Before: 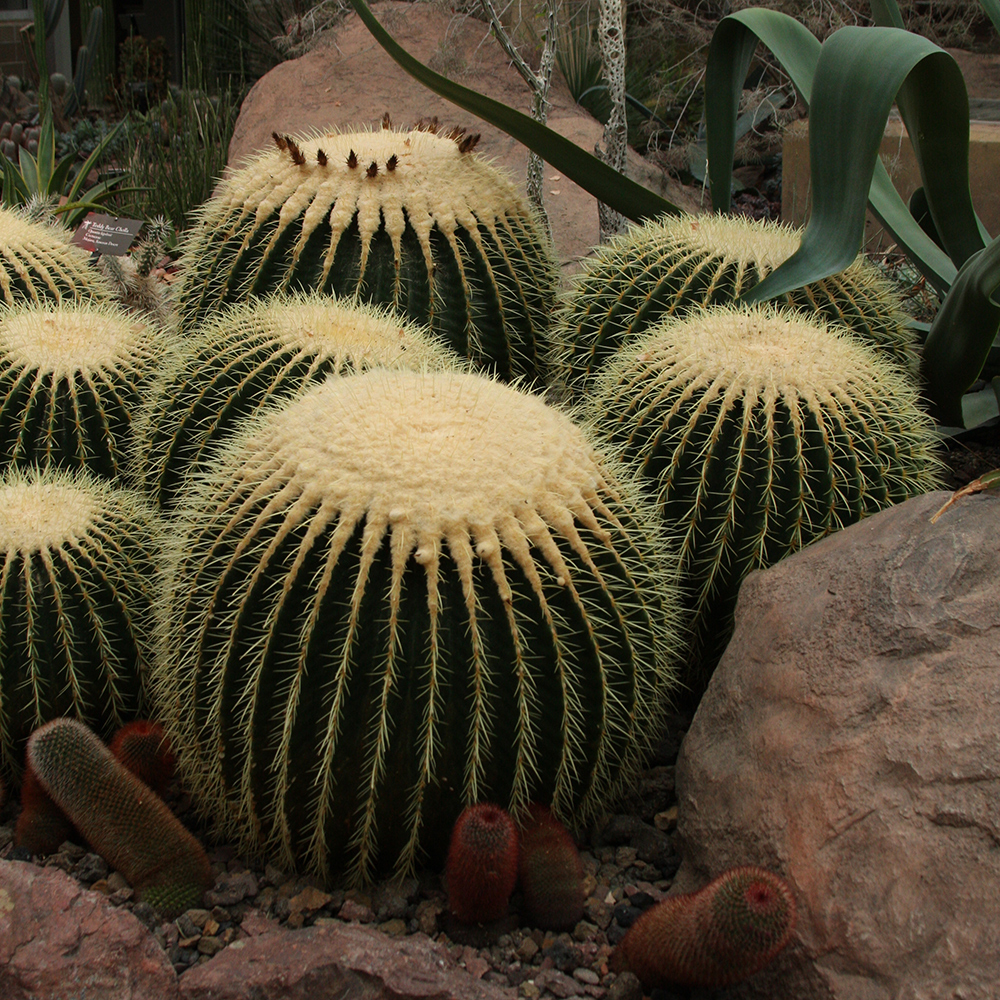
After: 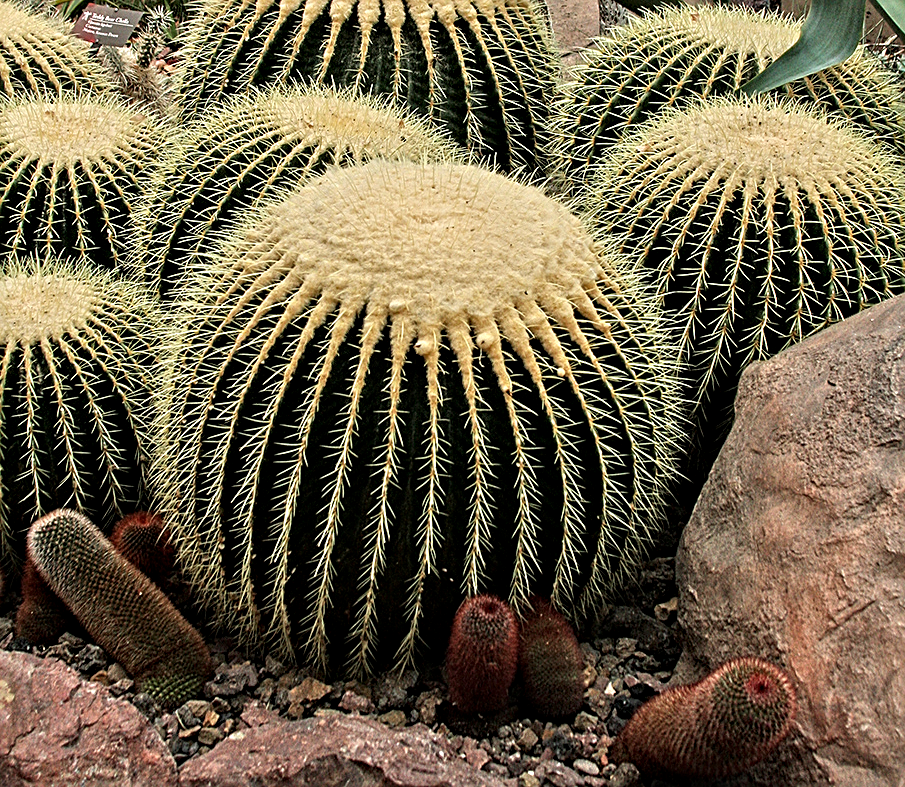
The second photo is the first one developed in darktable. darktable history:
crop: top 20.916%, right 9.437%, bottom 0.316%
contrast equalizer: octaves 7, y [[0.5, 0.542, 0.583, 0.625, 0.667, 0.708], [0.5 ×6], [0.5 ×6], [0 ×6], [0 ×6]]
exposure: compensate highlight preservation false
sharpen: on, module defaults
tone equalizer: -7 EV 0.15 EV, -6 EV 0.6 EV, -5 EV 1.15 EV, -4 EV 1.33 EV, -3 EV 1.15 EV, -2 EV 0.6 EV, -1 EV 0.15 EV, mask exposure compensation -0.5 EV
